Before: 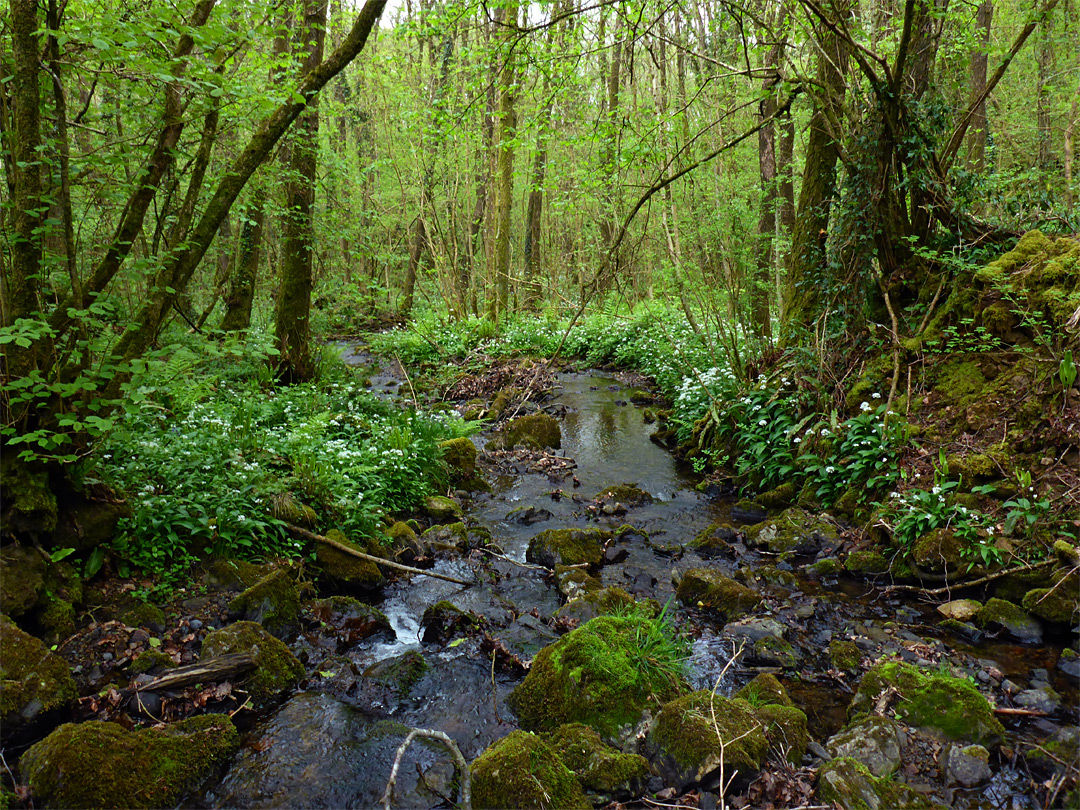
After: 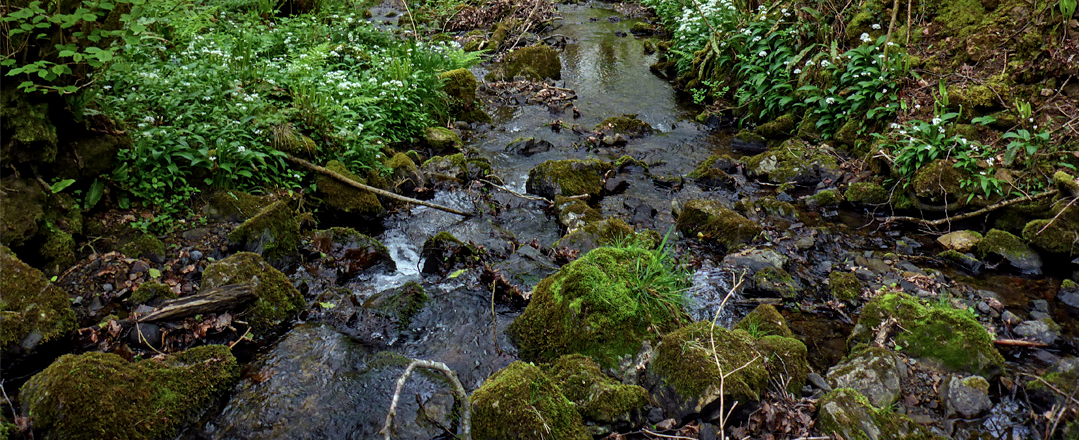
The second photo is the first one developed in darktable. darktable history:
contrast brightness saturation: saturation -0.089
crop and rotate: top 45.666%, right 0.068%
local contrast: on, module defaults
shadows and highlights: shadows 20.95, highlights -35.38, highlights color adjustment 31.43%, soften with gaussian
